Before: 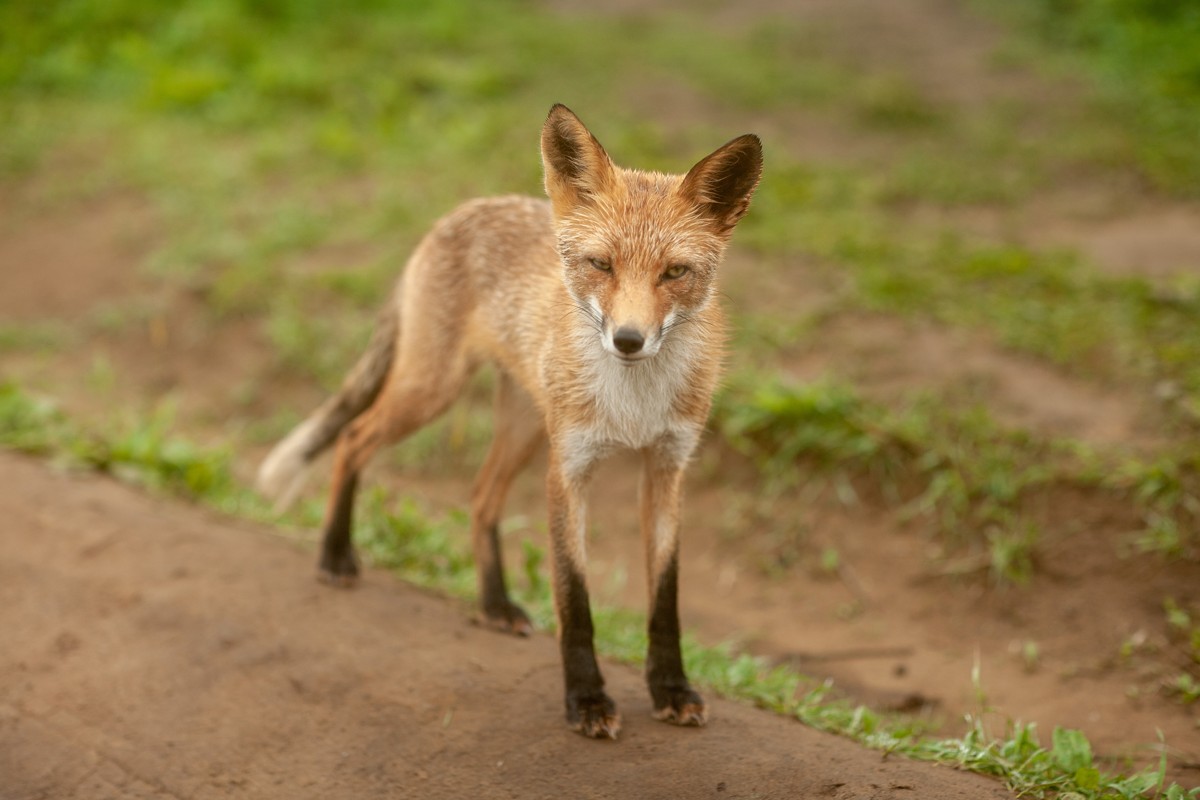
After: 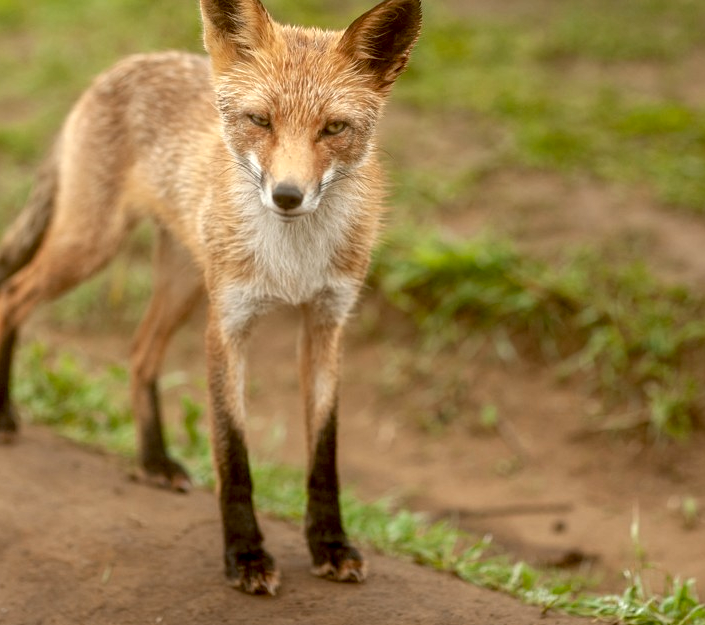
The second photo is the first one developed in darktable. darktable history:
crop and rotate: left 28.438%, top 18.057%, right 12.766%, bottom 3.806%
exposure: black level correction 0.007, exposure 0.105 EV, compensate highlight preservation false
local contrast: on, module defaults
